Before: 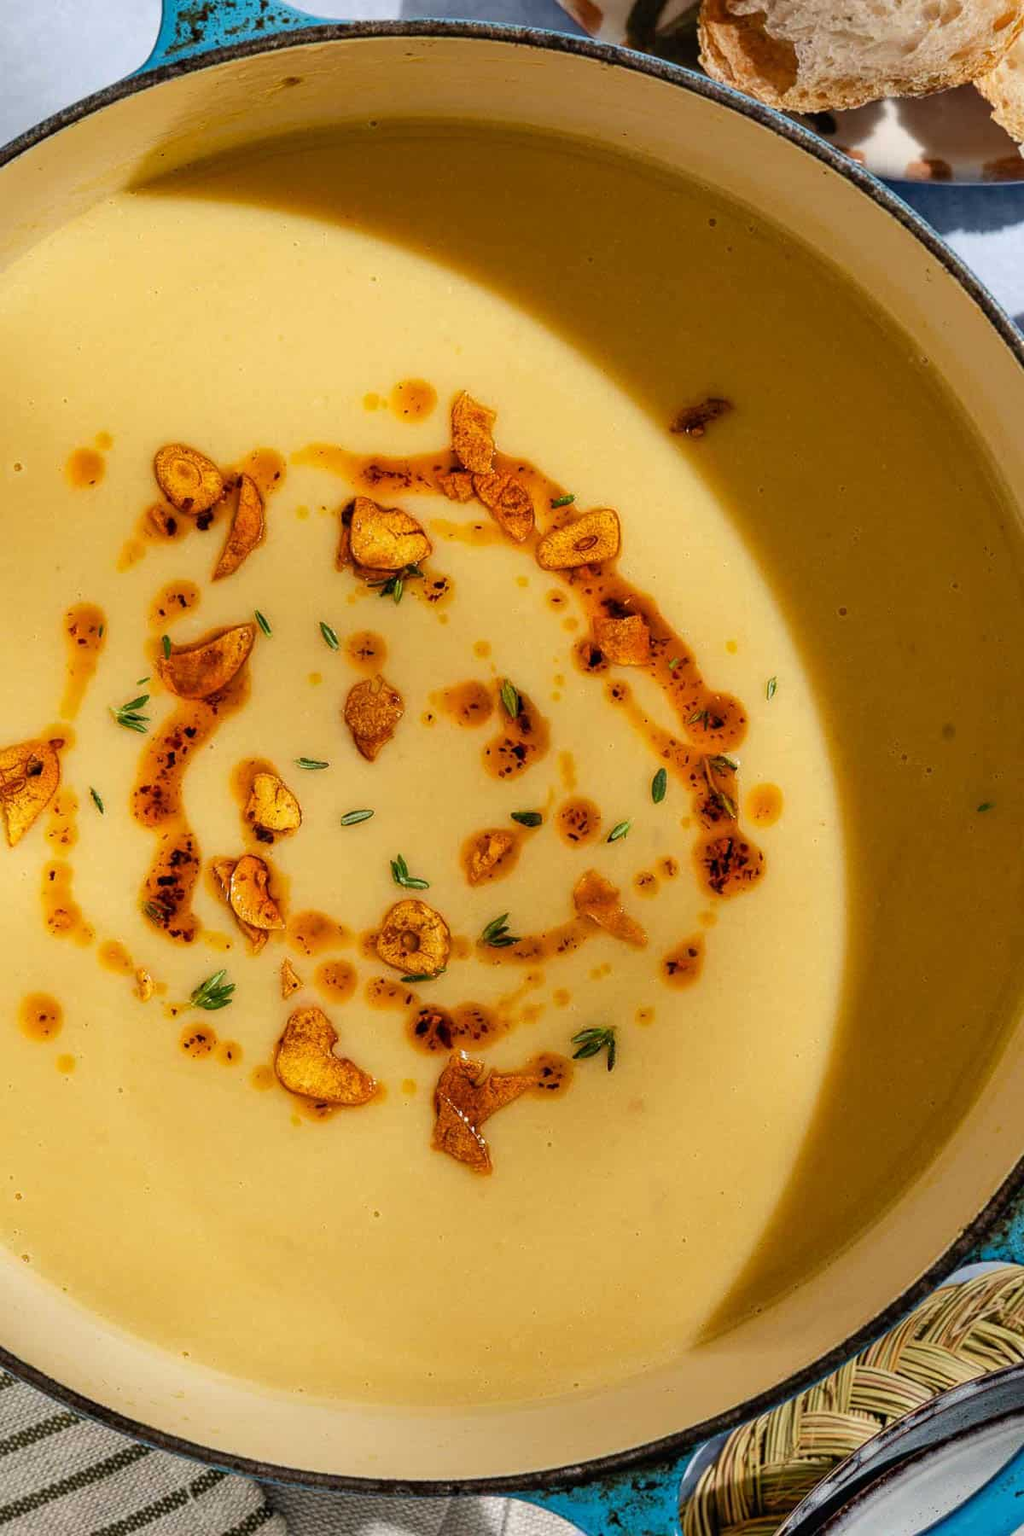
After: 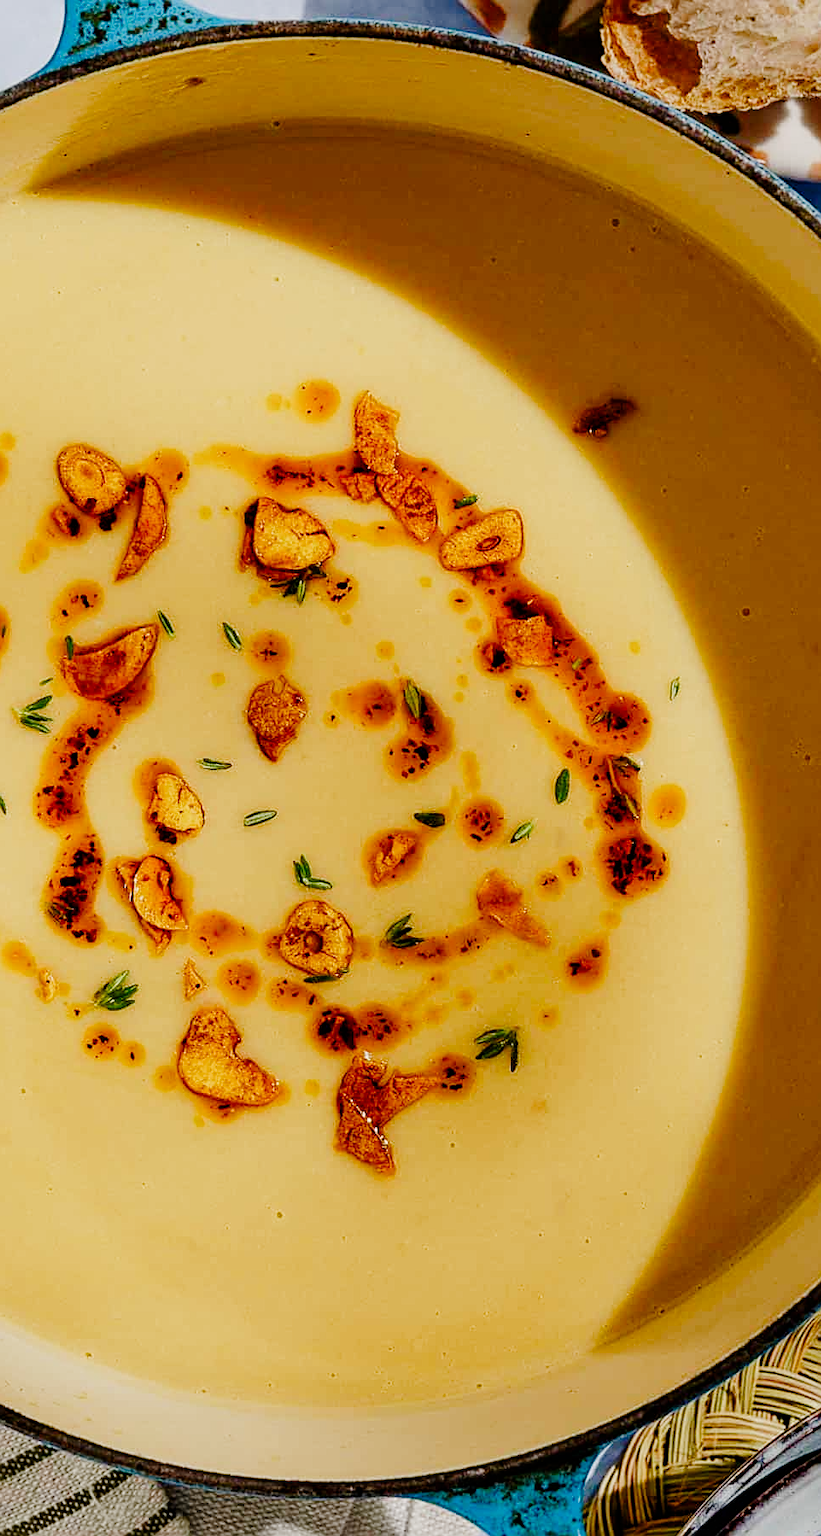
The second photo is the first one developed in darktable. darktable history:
color balance rgb: linear chroma grading › global chroma -15.541%, perceptual saturation grading › global saturation 45.358%, perceptual saturation grading › highlights -50.024%, perceptual saturation grading › shadows 30.91%, global vibrance 20%
tone curve: curves: ch0 [(0, 0) (0.049, 0.01) (0.154, 0.081) (0.491, 0.519) (0.748, 0.765) (1, 0.919)]; ch1 [(0, 0) (0.172, 0.123) (0.317, 0.272) (0.391, 0.424) (0.499, 0.497) (0.531, 0.541) (0.615, 0.608) (0.741, 0.783) (1, 1)]; ch2 [(0, 0) (0.411, 0.424) (0.483, 0.478) (0.546, 0.532) (0.652, 0.633) (1, 1)], preserve colors none
sharpen: on, module defaults
crop and rotate: left 9.579%, right 10.208%
